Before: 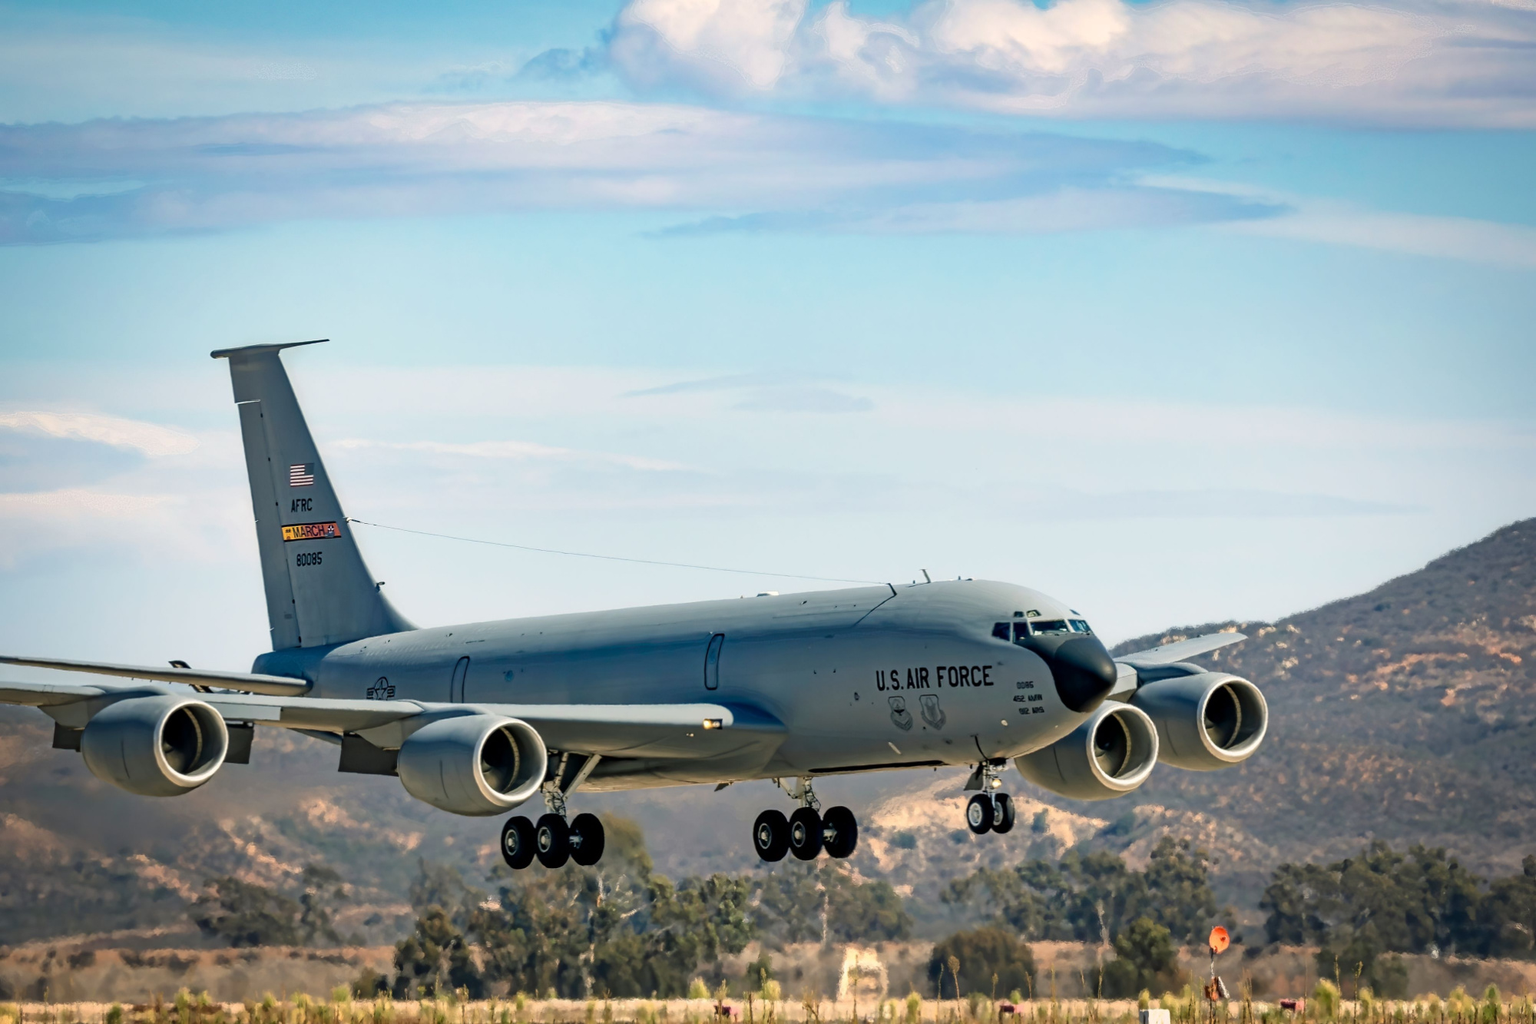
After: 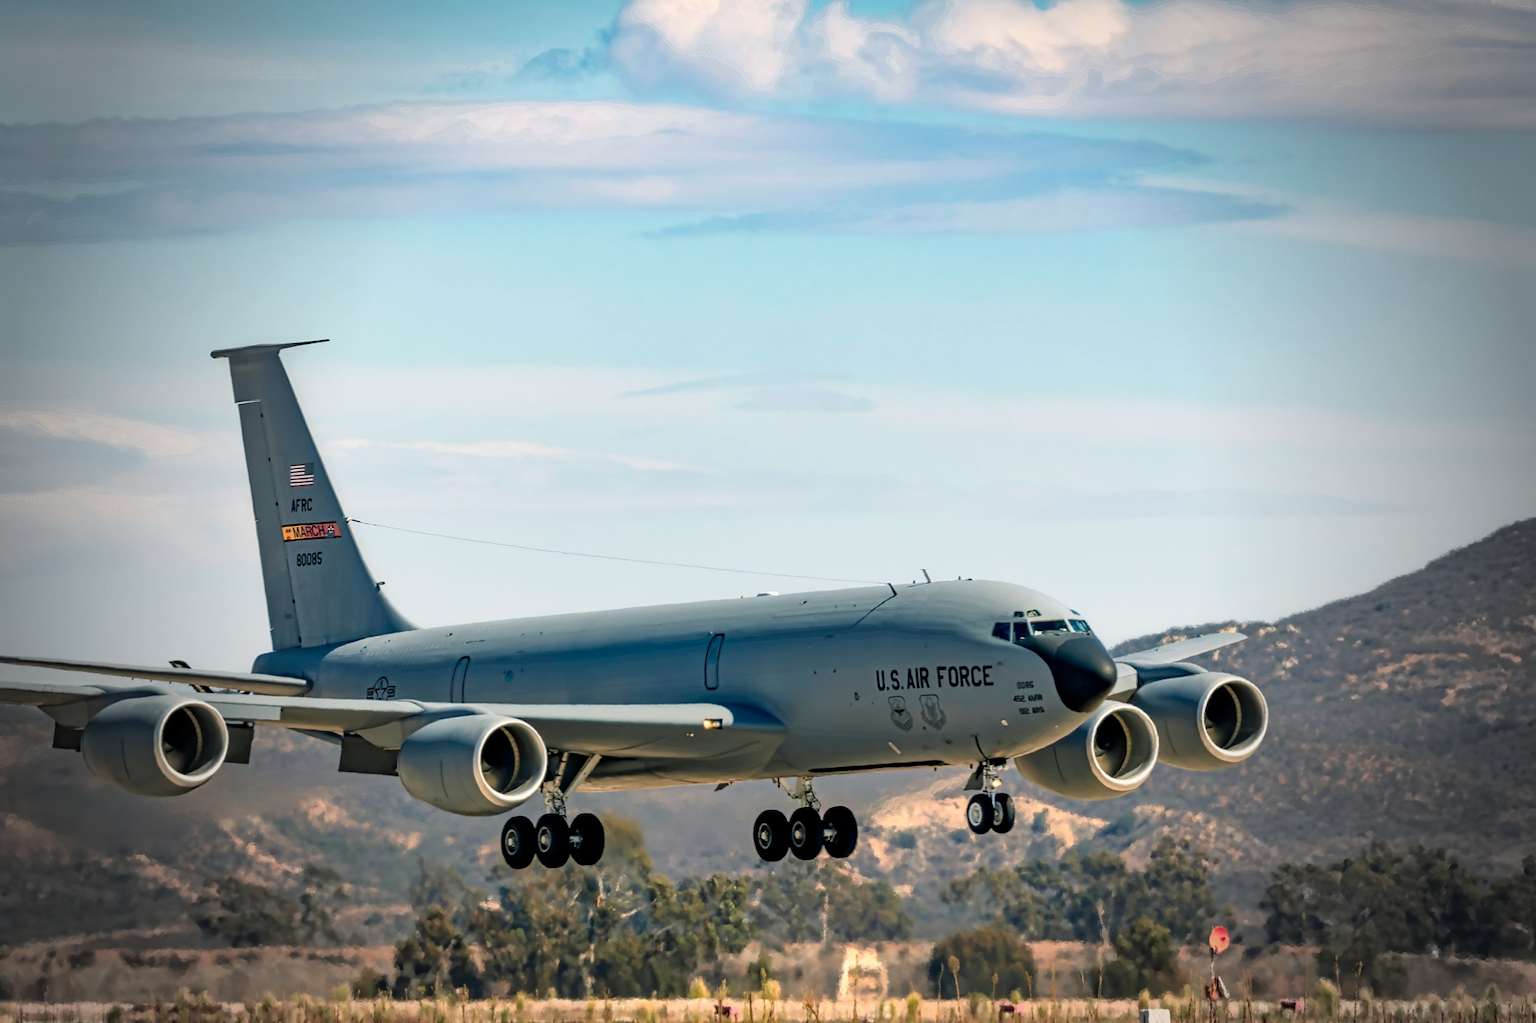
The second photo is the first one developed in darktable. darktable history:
color zones: curves: ch1 [(0.239, 0.552) (0.75, 0.5)]; ch2 [(0.25, 0.462) (0.749, 0.457)]
vignetting: fall-off start 64.37%, width/height ratio 0.875
